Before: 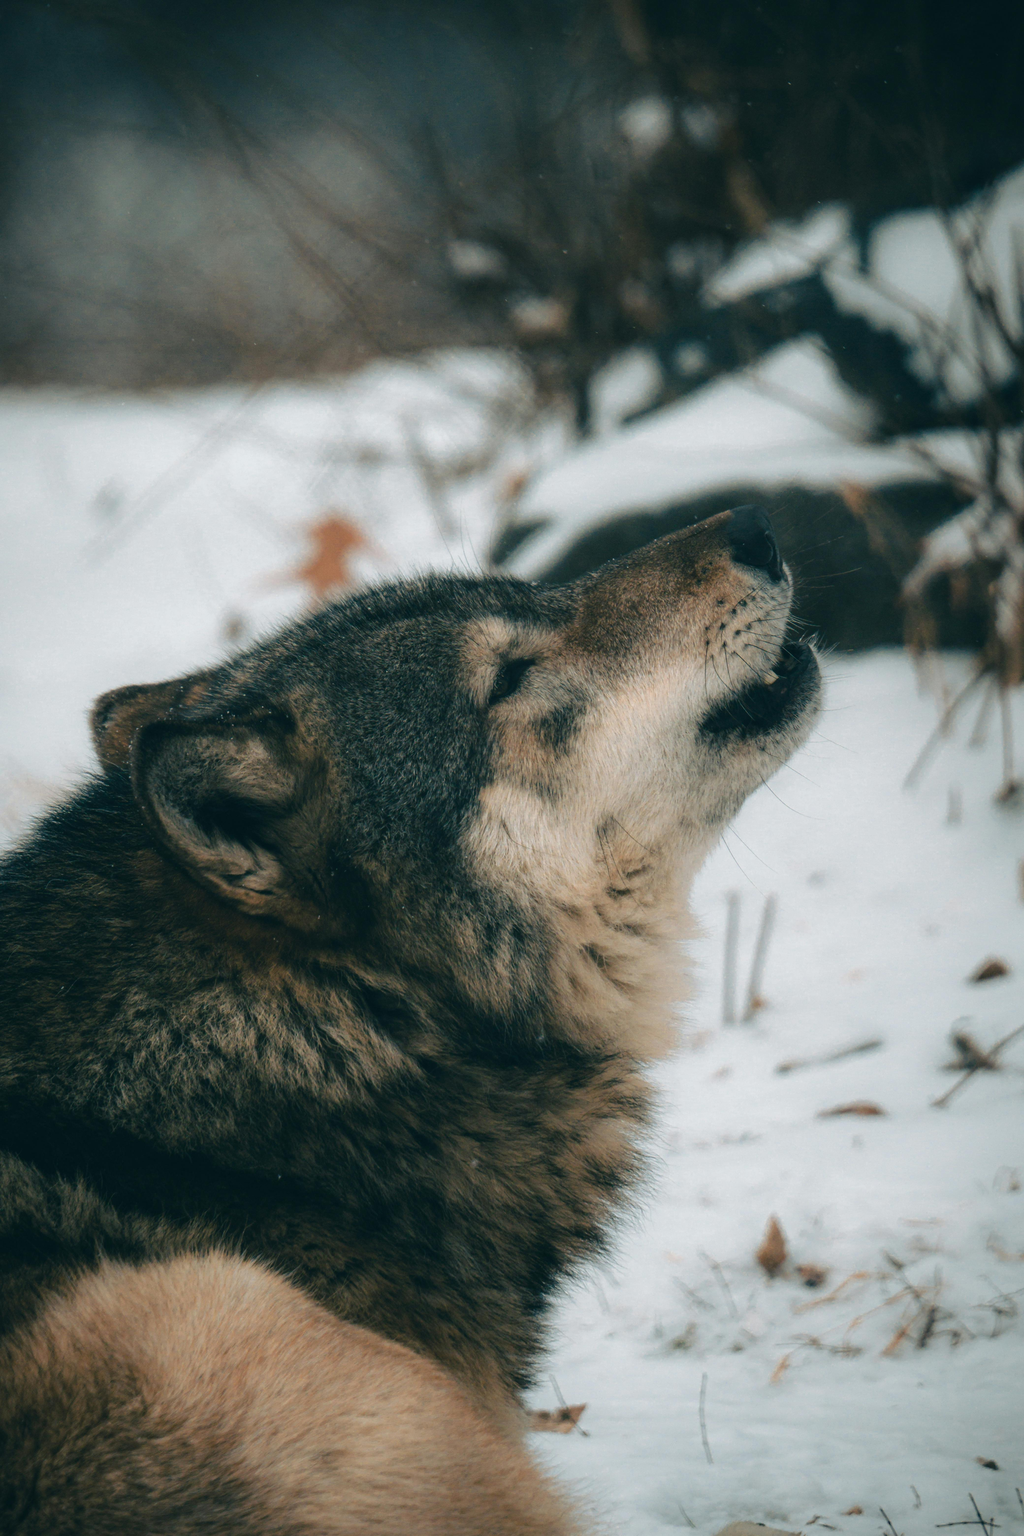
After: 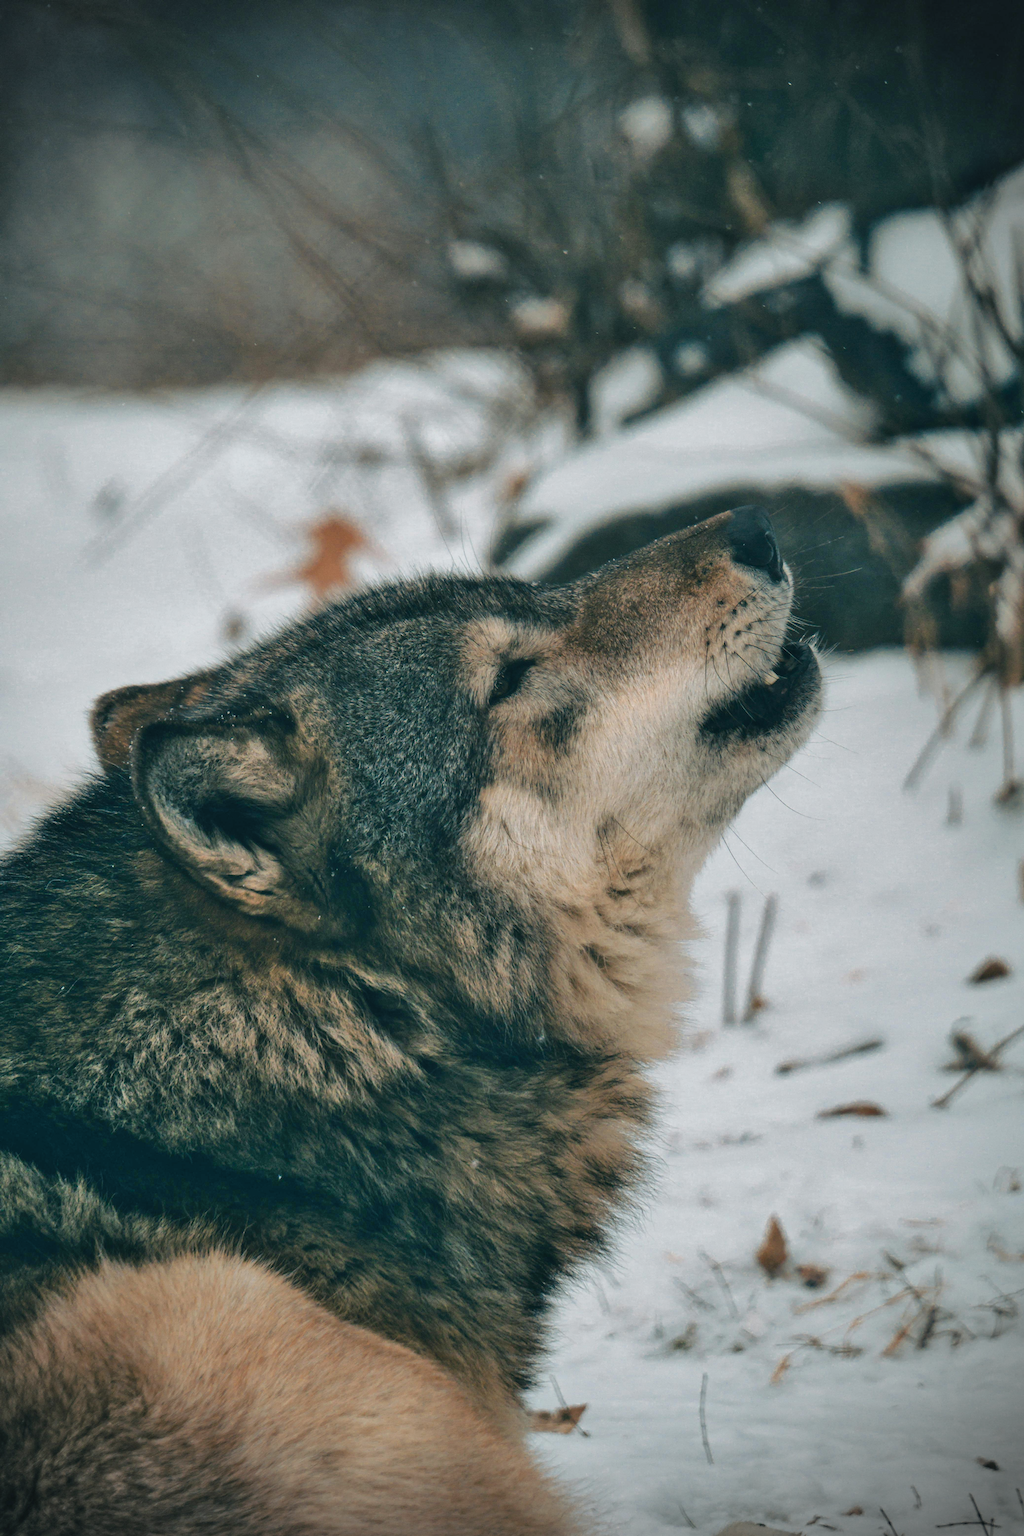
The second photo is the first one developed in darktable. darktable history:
shadows and highlights: shadows 60, soften with gaussian
vignetting: fall-off start 88.03%, fall-off radius 24.9%
